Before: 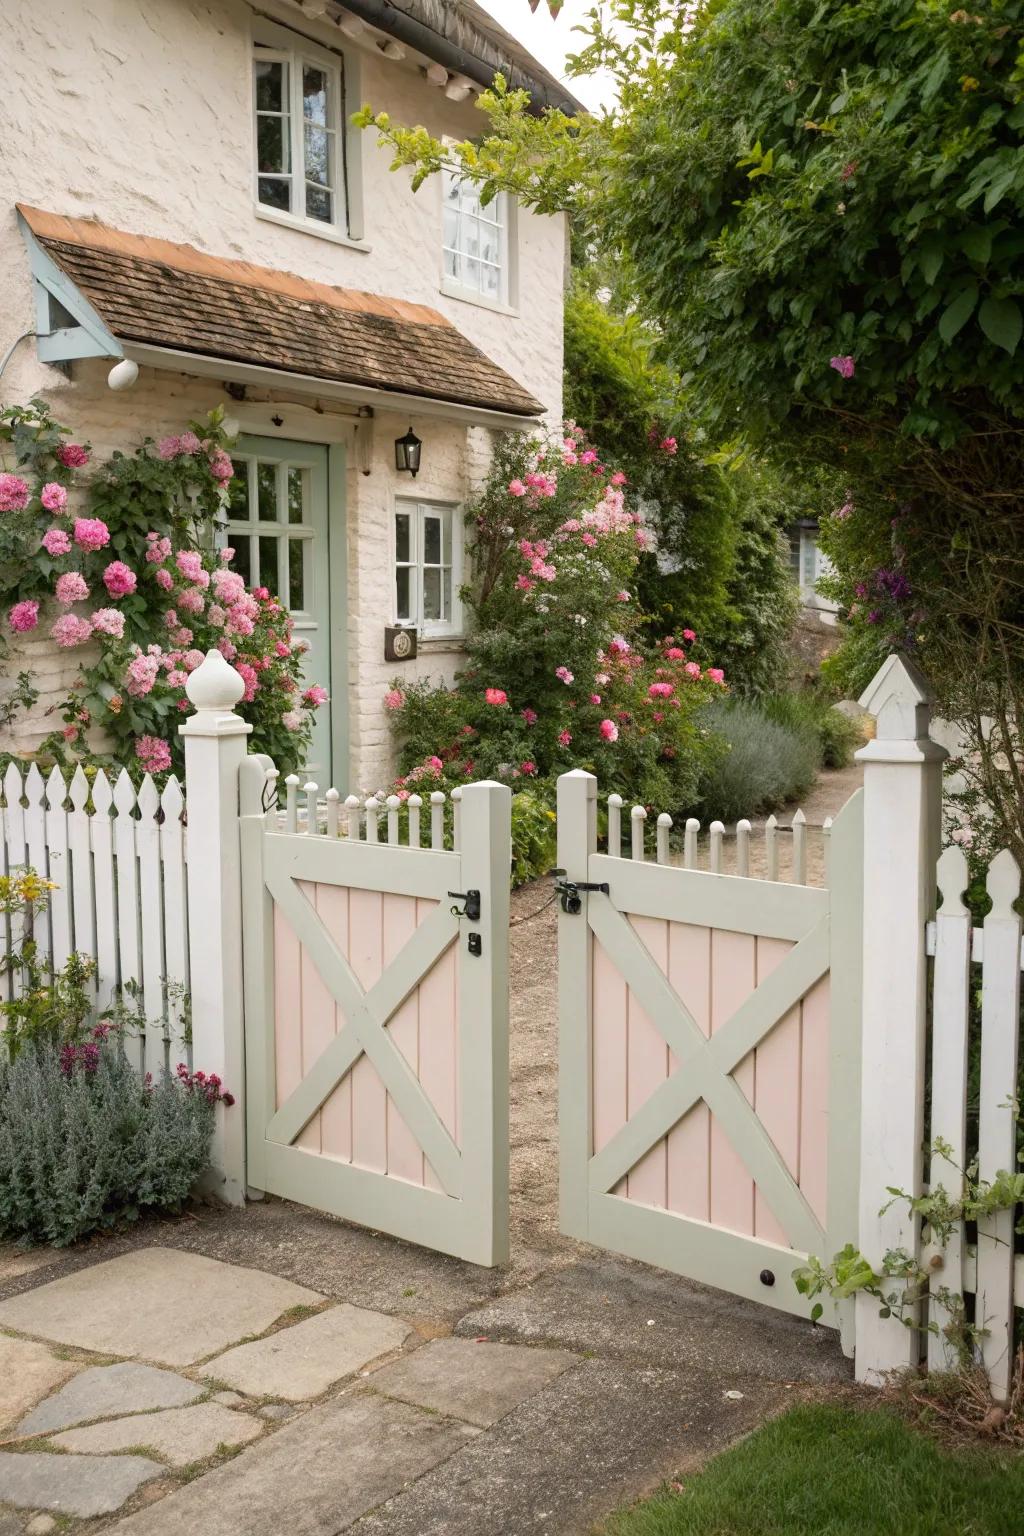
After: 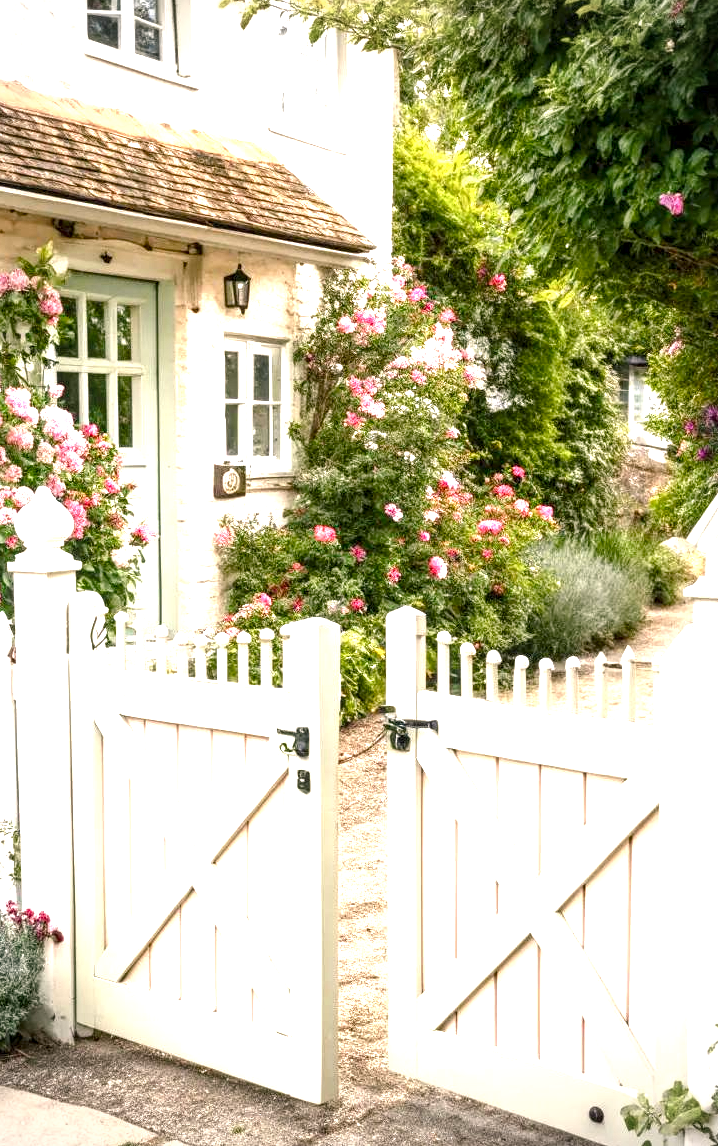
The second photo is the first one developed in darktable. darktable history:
exposure: black level correction 0, exposure 1.45 EV, compensate exposure bias true, compensate highlight preservation false
local contrast: highlights 23%, detail 150%
color balance rgb: shadows lift › chroma 2%, shadows lift › hue 214.39°, highlights gain › chroma 1.562%, highlights gain › hue 55.15°, perceptual saturation grading › global saturation 20%, perceptual saturation grading › highlights -25.75%, perceptual saturation grading › shadows 25.581%, contrast 3.983%
crop and rotate: left 16.796%, top 10.657%, right 13.002%, bottom 14.709%
vignetting: fall-off start 97.24%, width/height ratio 1.182, unbound false
